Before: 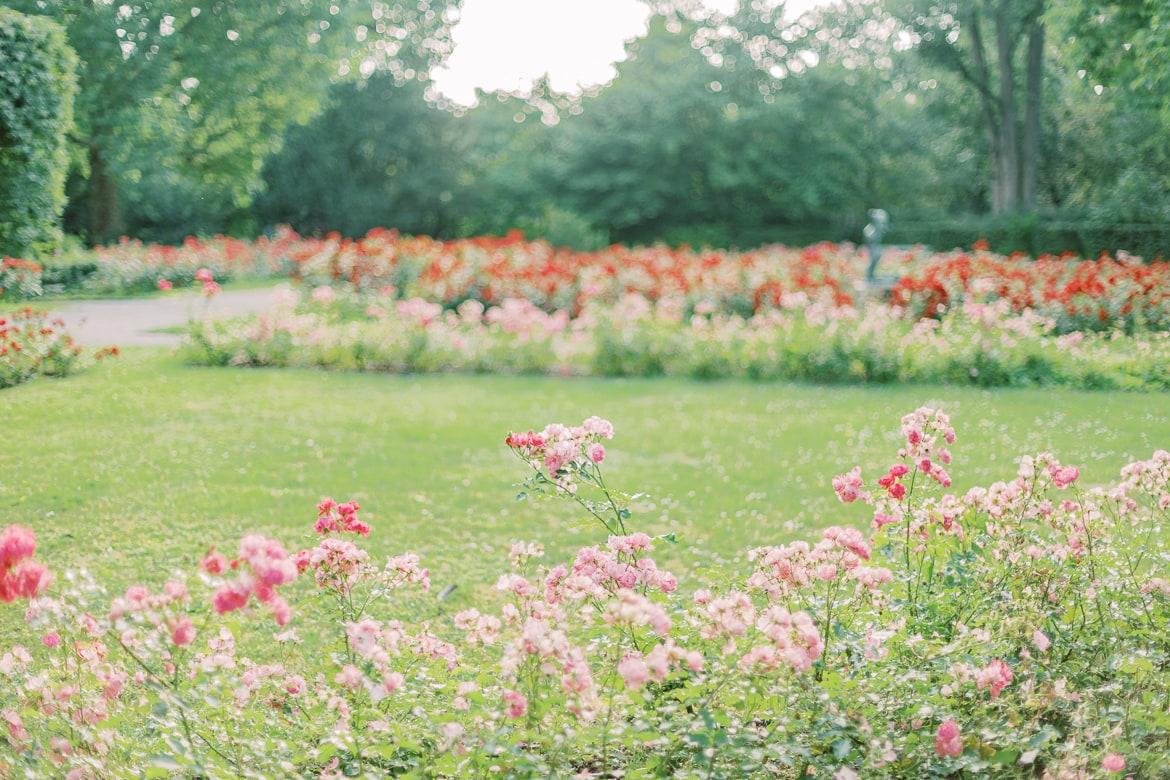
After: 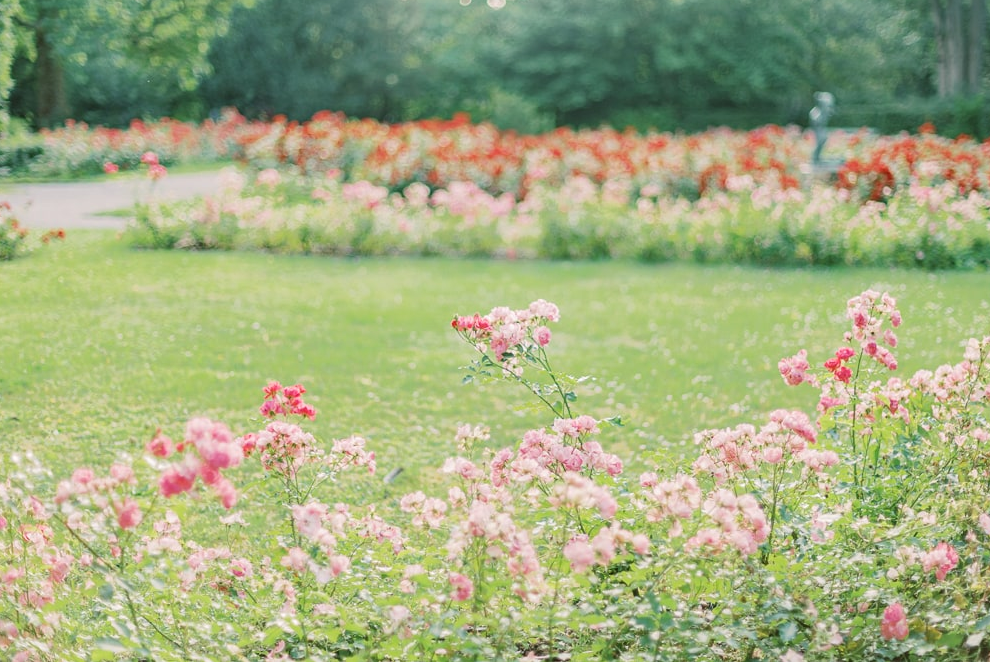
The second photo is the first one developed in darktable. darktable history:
tone equalizer: on, module defaults
crop and rotate: left 4.654%, top 15.032%, right 10.693%
